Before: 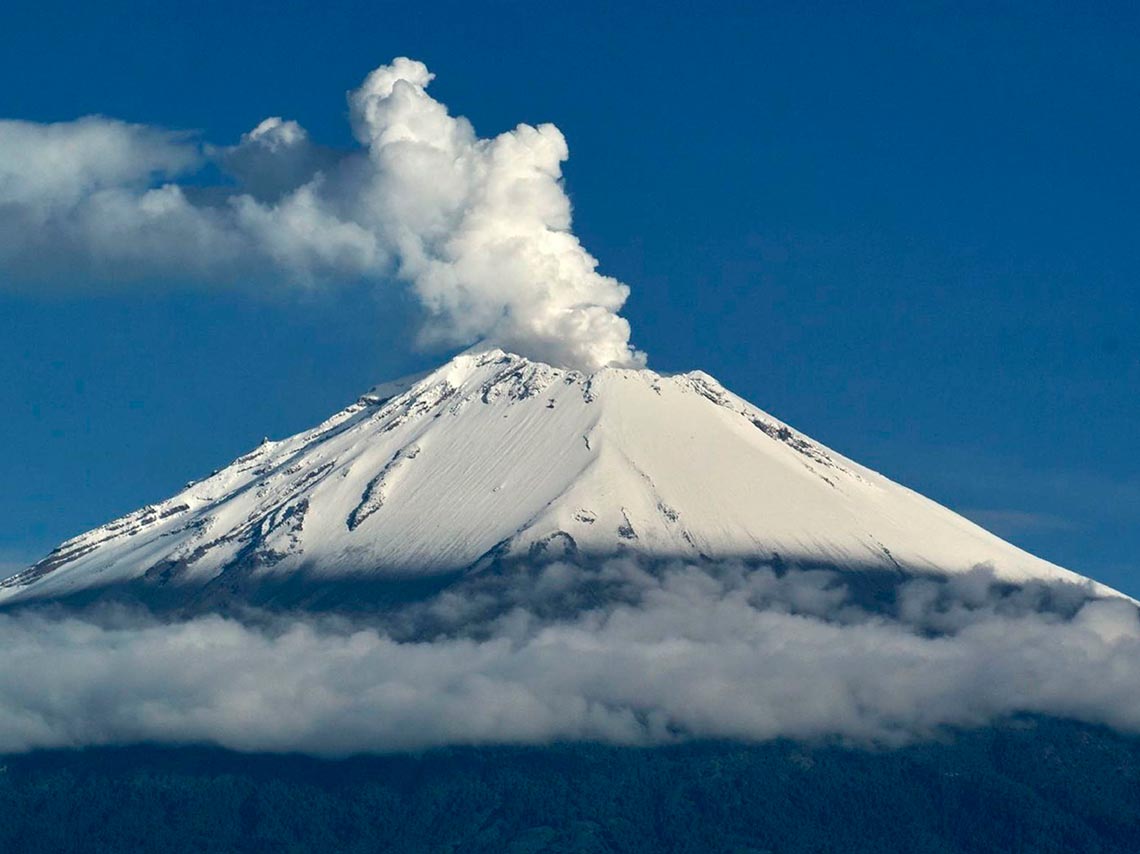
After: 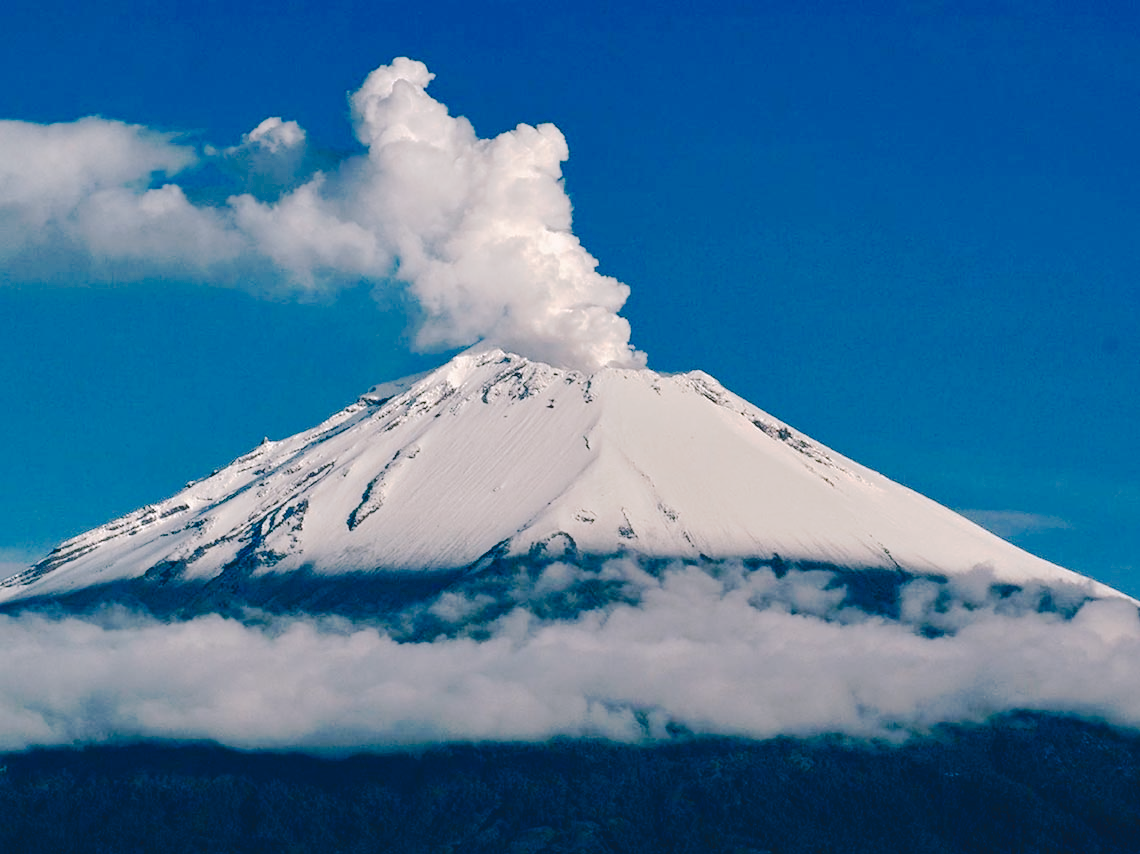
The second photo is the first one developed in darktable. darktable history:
tone curve: curves: ch0 [(0, 0) (0.003, 0.089) (0.011, 0.089) (0.025, 0.088) (0.044, 0.089) (0.069, 0.094) (0.1, 0.108) (0.136, 0.119) (0.177, 0.147) (0.224, 0.204) (0.277, 0.28) (0.335, 0.389) (0.399, 0.486) (0.468, 0.588) (0.543, 0.647) (0.623, 0.705) (0.709, 0.759) (0.801, 0.815) (0.898, 0.873) (1, 1)], preserve colors none
color look up table: target L [95.36, 89.89, 87.33, 81.89, 75.68, 72.2, 62.13, 52.73, 49.79, 44.48, 38.47, 22.13, 201.61, 77.78, 69.15, 67.57, 60.3, 55.18, 50.27, 45.69, 41.22, 38.97, 32.71, 30.63, 18.61, 4.648, 92.84, 73.67, 74.9, 73.66, 55.22, 63.13, 46.54, 42.84, 40.54, 37.29, 37.68, 33.05, 29.38, 17.33, 0.508, 0.527, 92.16, 85.71, 79.77, 68.37, 55.04, 49.01, 38.36], target a [-0.953, -18.51, -19.56, -8.704, -6.549, -6.945, -27.57, -49.53, -17.61, -11.06, -27.99, -14.51, 0, 21.64, 49.16, 28.03, 50.78, 69.98, 78.55, 23.52, 45.13, 46.94, 39.51, 5.913, 22.3, 30.71, 11.76, 41.69, 25.33, 55.38, 72.43, 50.68, 72.95, -0.534, 38.19, 18.93, 16.31, 7.582, 36.45, 27.36, 4.905, -0.079, -28.47, -0.466, -17.57, 2.042, -0.412, -15.76, -18.71], target b [11.49, 36.51, 11.43, 29.16, 12.34, 63.13, 10.21, 32.54, 14.32, 36.3, 24.93, 22.41, -0.001, 42.92, 35.48, 13.34, 58.69, 27.51, 56.69, 40.78, 19.56, 46.72, 45.91, 4.393, 31.4, 7.31, -4.859, -8.062, -30.66, -29.77, -20.67, -47.98, 15.88, -19.88, -60.68, -37.71, -74.87, -54.16, -2.772, -43.39, -39.11, 0.16, -9.289, -5.726, -24.04, -26.33, -3.922, -36.67, -4.864], num patches 49
